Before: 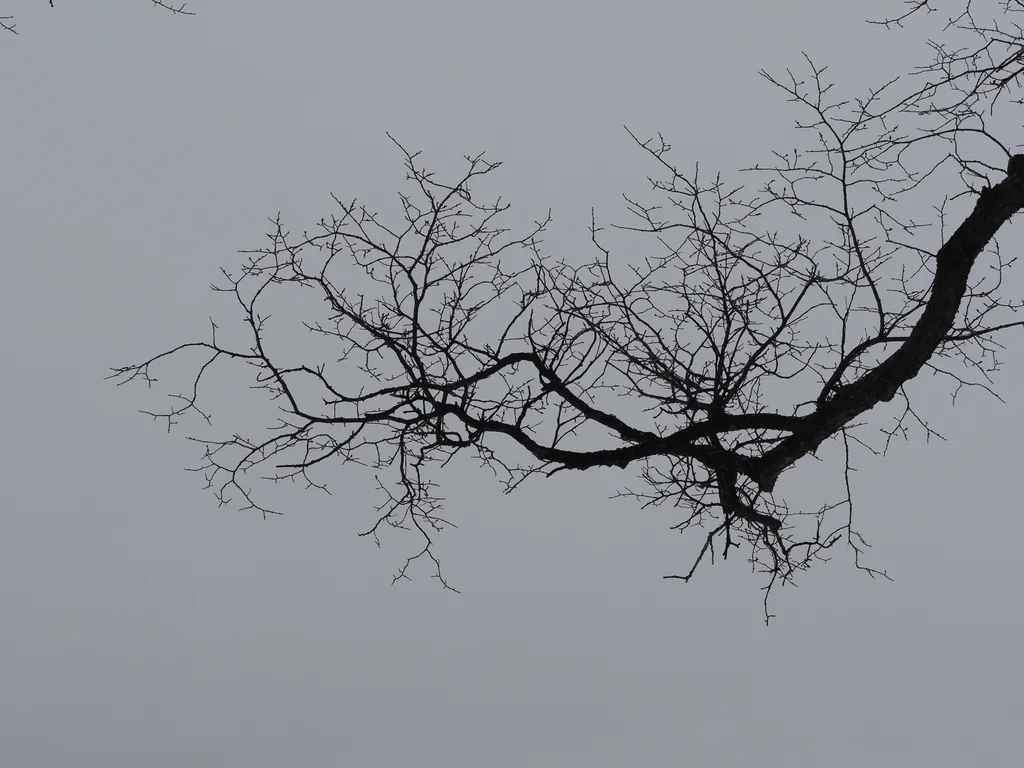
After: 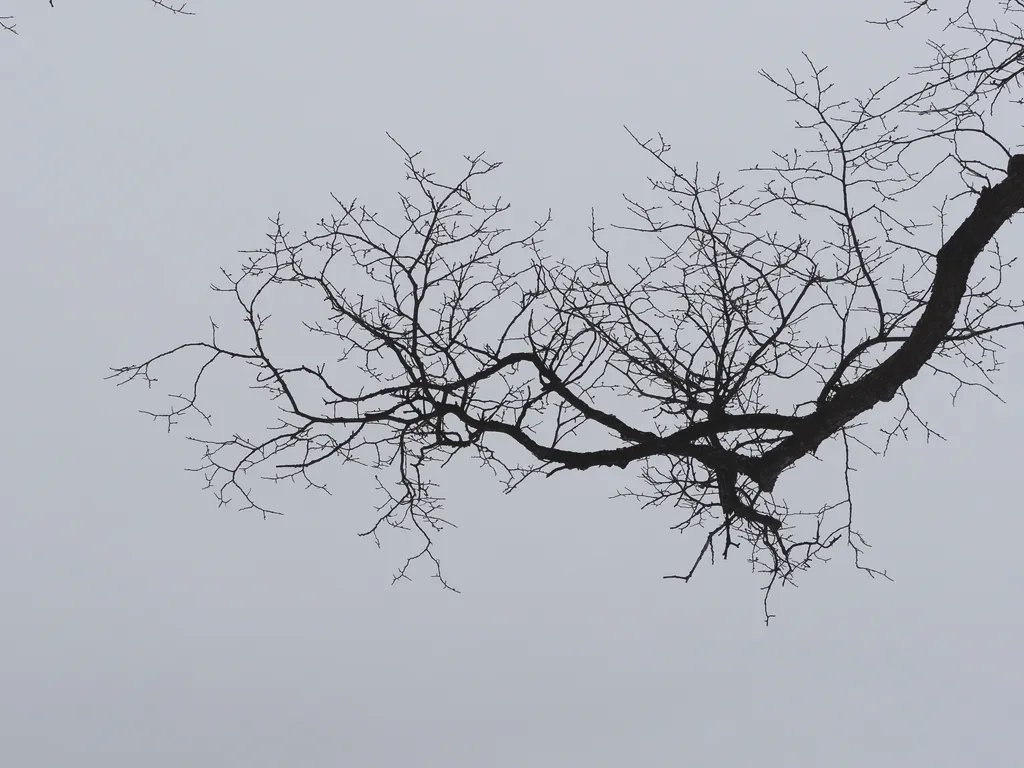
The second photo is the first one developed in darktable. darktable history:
exposure: black level correction -0.005, exposure 0.617 EV, compensate highlight preservation false
